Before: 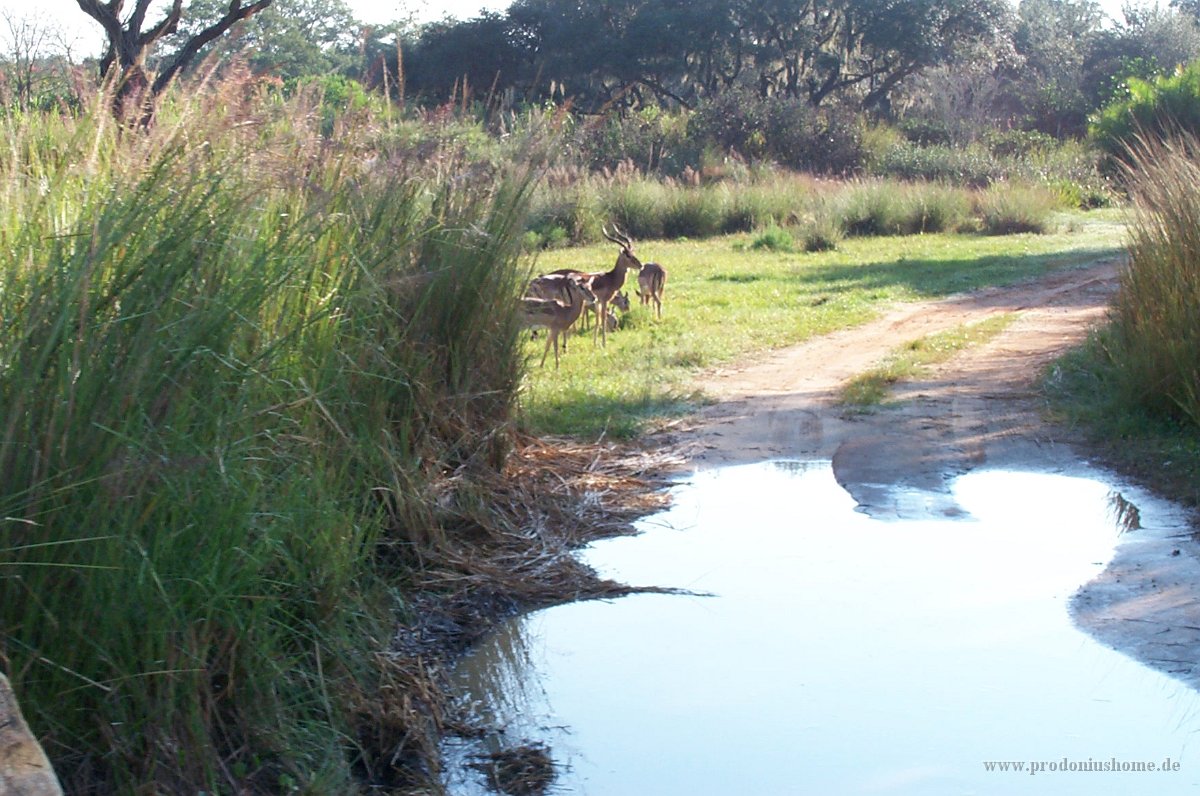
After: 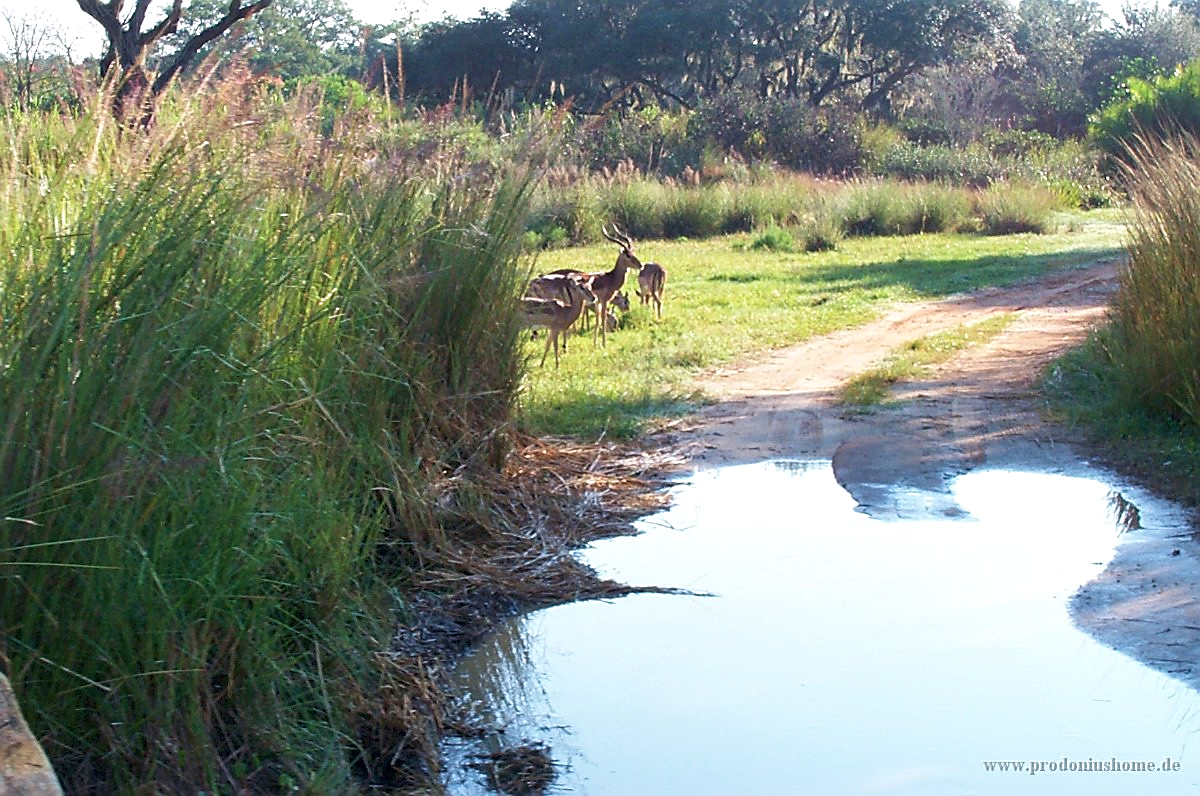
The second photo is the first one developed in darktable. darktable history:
velvia: on, module defaults
sharpen: on, module defaults
contrast equalizer: octaves 7, y [[0.6 ×6], [0.55 ×6], [0 ×6], [0 ×6], [0 ×6]], mix 0.15
